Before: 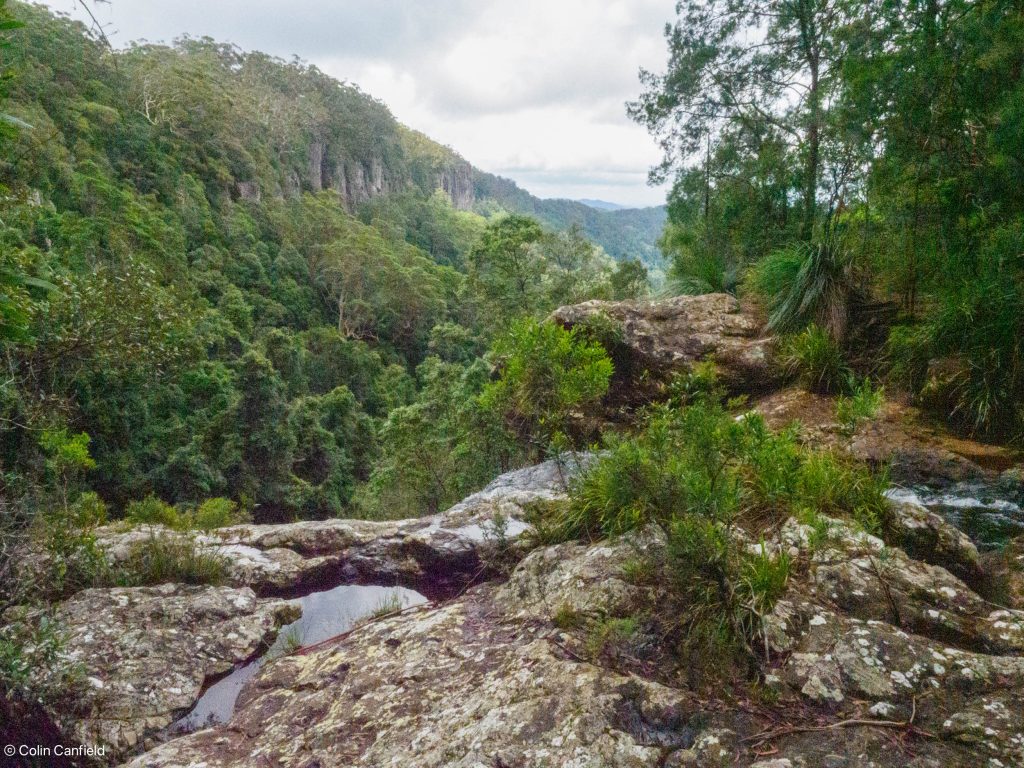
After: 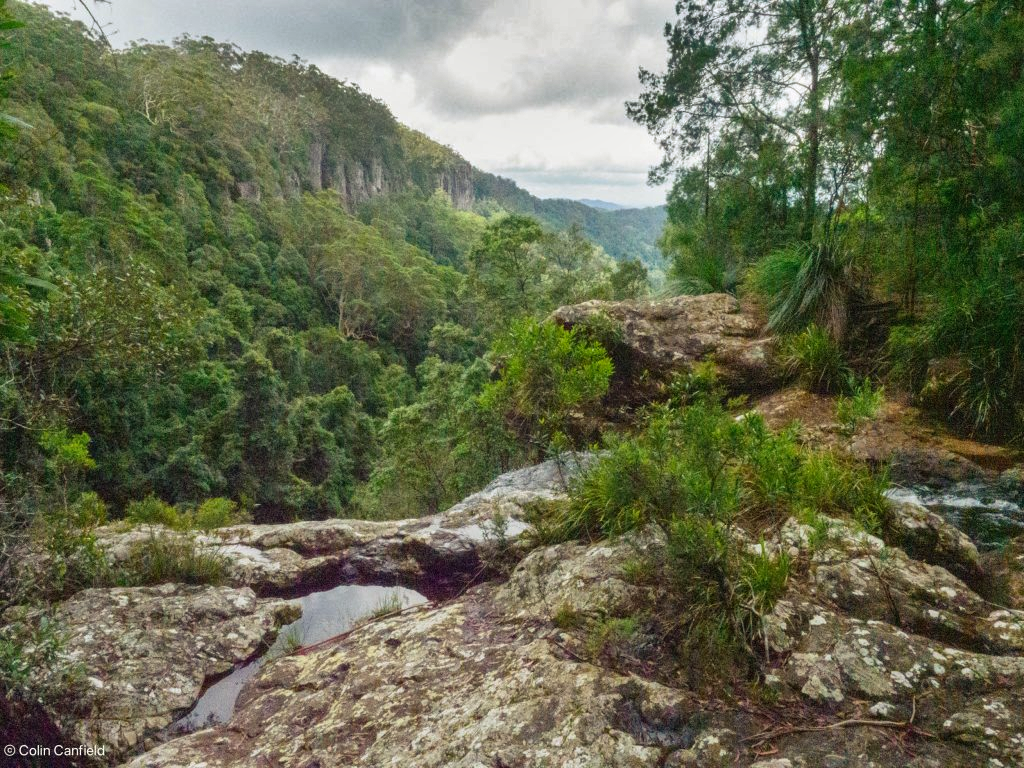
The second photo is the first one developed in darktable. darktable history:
rgb curve: curves: ch2 [(0, 0) (0.567, 0.512) (1, 1)], mode RGB, independent channels
shadows and highlights: shadows 24.5, highlights -78.15, soften with gaussian
